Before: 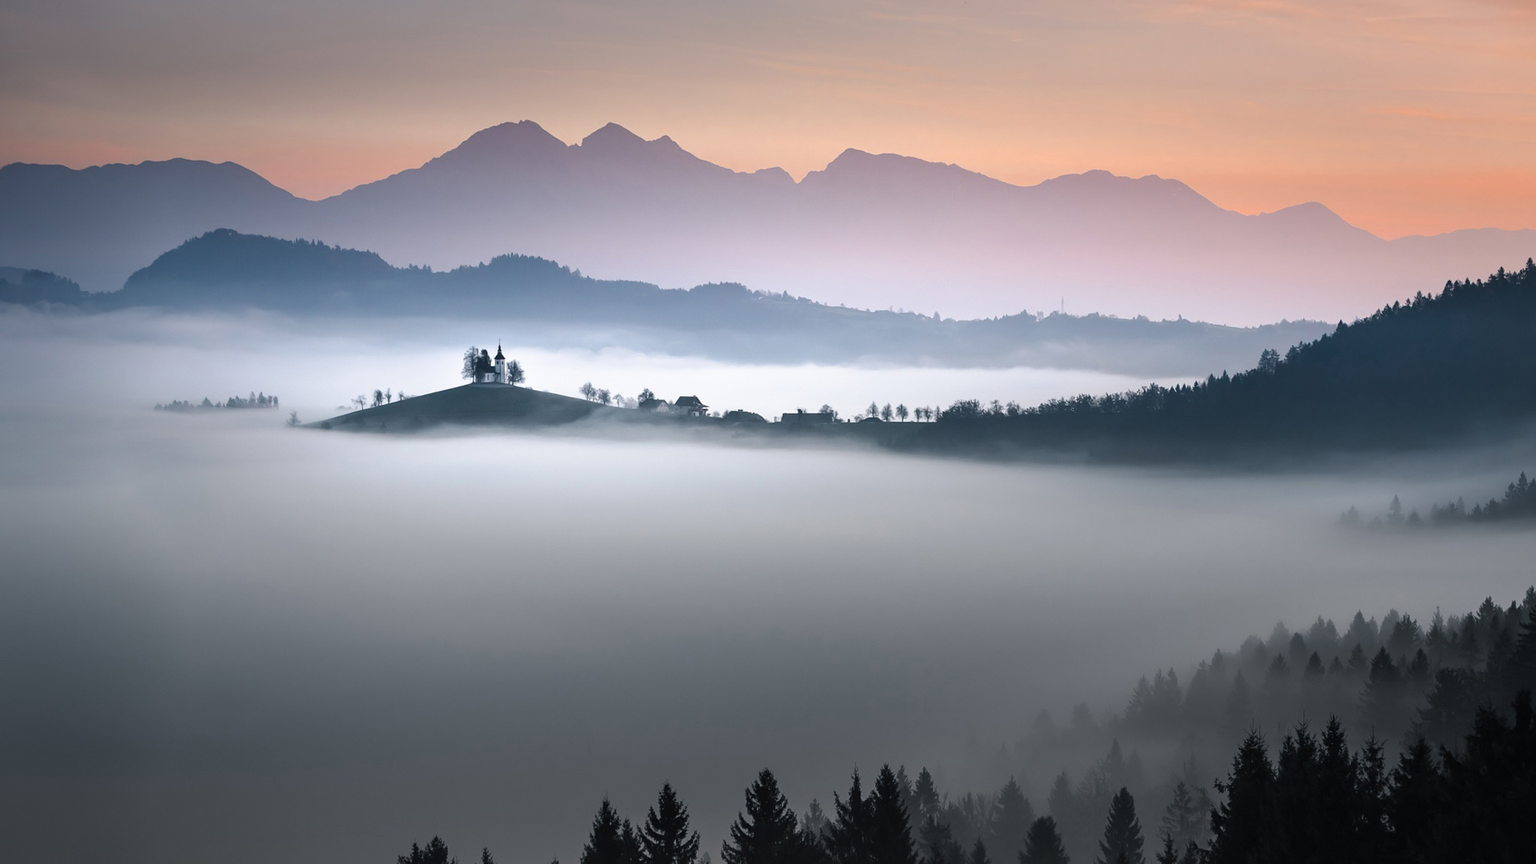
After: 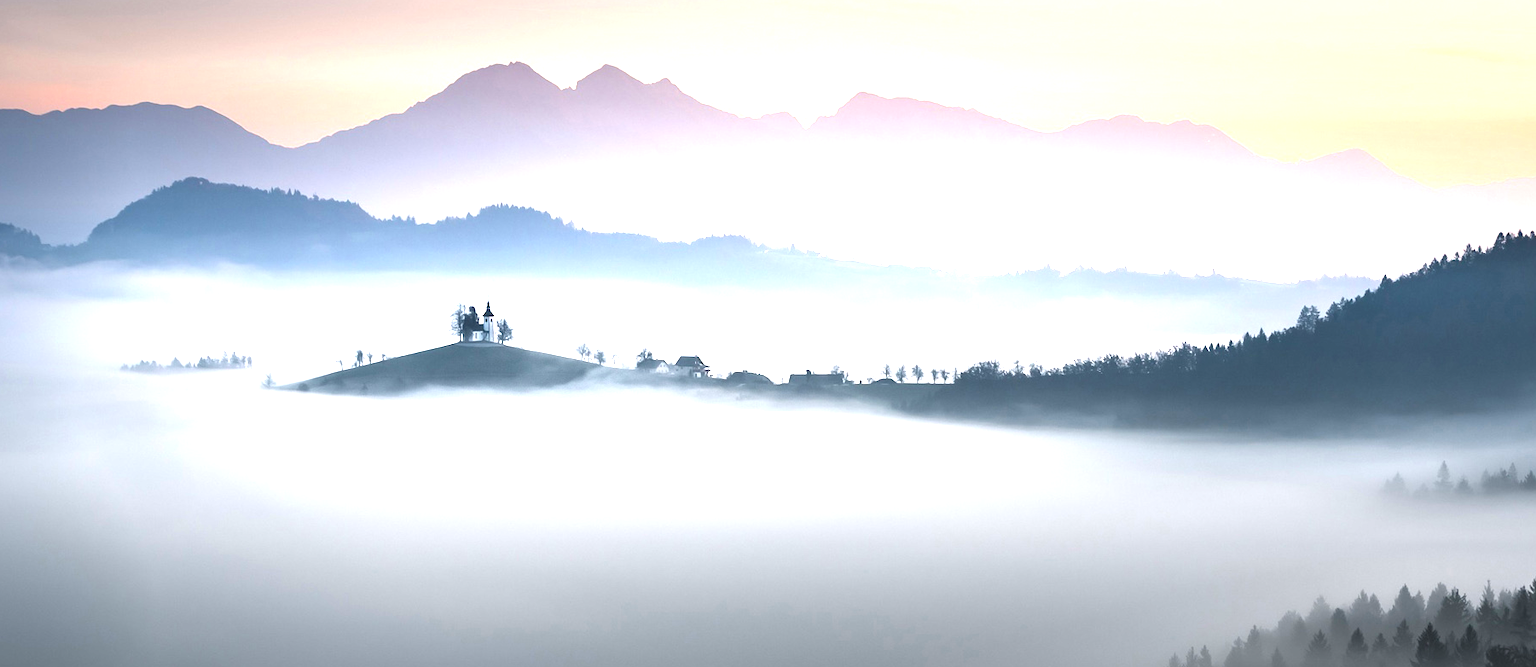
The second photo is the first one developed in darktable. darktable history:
crop: left 2.737%, top 7.287%, right 3.421%, bottom 20.179%
exposure: black level correction 0, exposure 1.45 EV, compensate exposure bias true, compensate highlight preservation false
